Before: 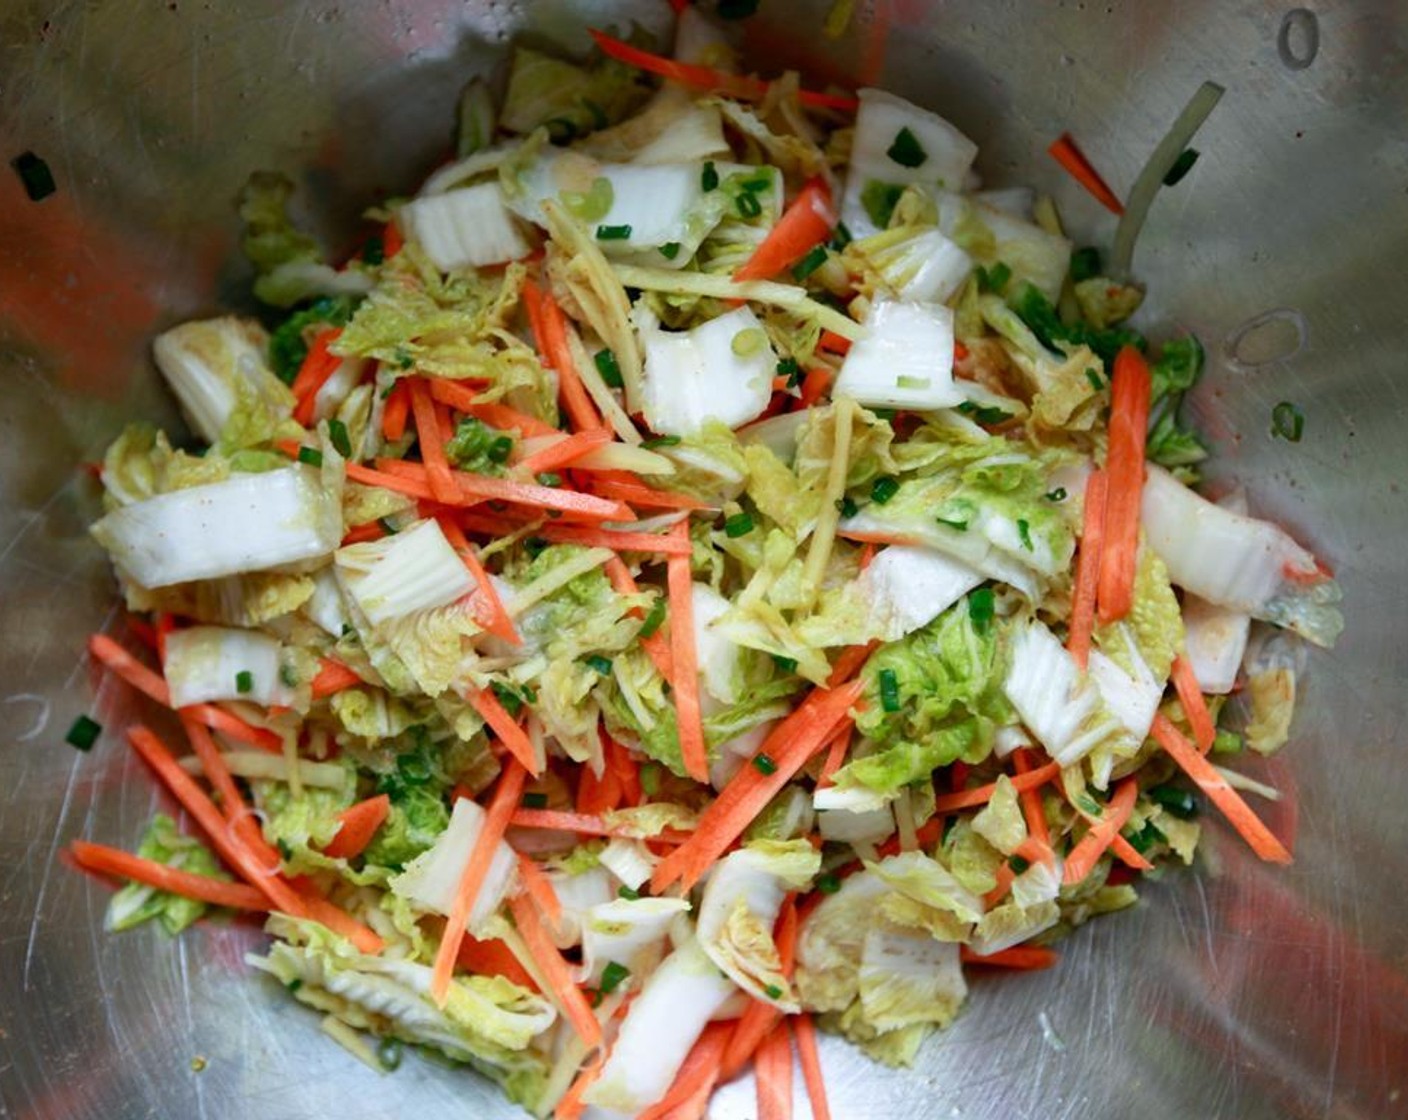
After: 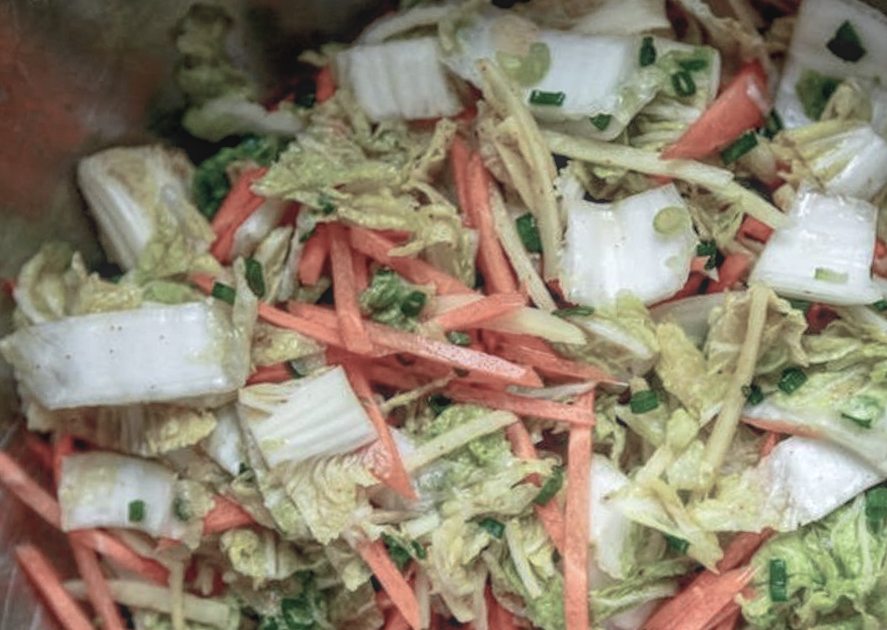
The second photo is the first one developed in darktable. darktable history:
color balance rgb: power › hue 74.25°, global offset › luminance 0.25%, linear chroma grading › global chroma 14.838%, perceptual saturation grading › global saturation -28.67%, perceptual saturation grading › highlights -20.543%, perceptual saturation grading › mid-tones -23.783%, perceptual saturation grading › shadows -24.806%
color calibration: illuminant same as pipeline (D50), adaptation XYZ, x 0.346, y 0.358, temperature 5022.87 K
local contrast: highlights 66%, shadows 35%, detail 166%, midtone range 0.2
exposure: black level correction 0.007, compensate highlight preservation false
crop and rotate: angle -5.41°, left 2.059%, top 6.967%, right 27.696%, bottom 30.31%
